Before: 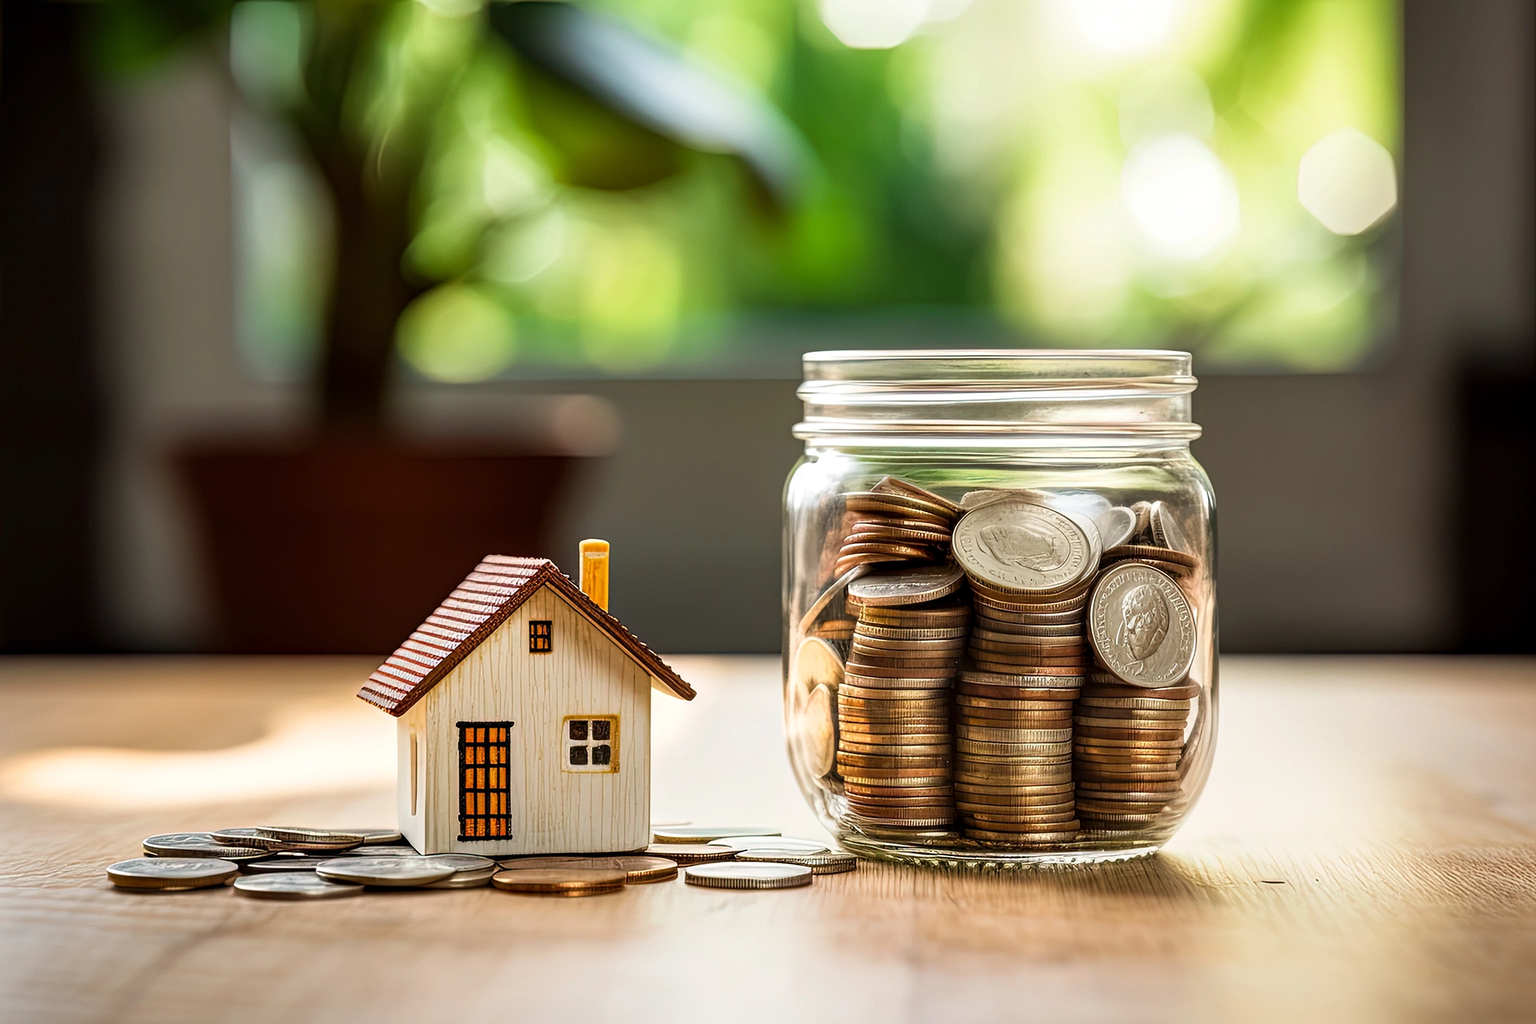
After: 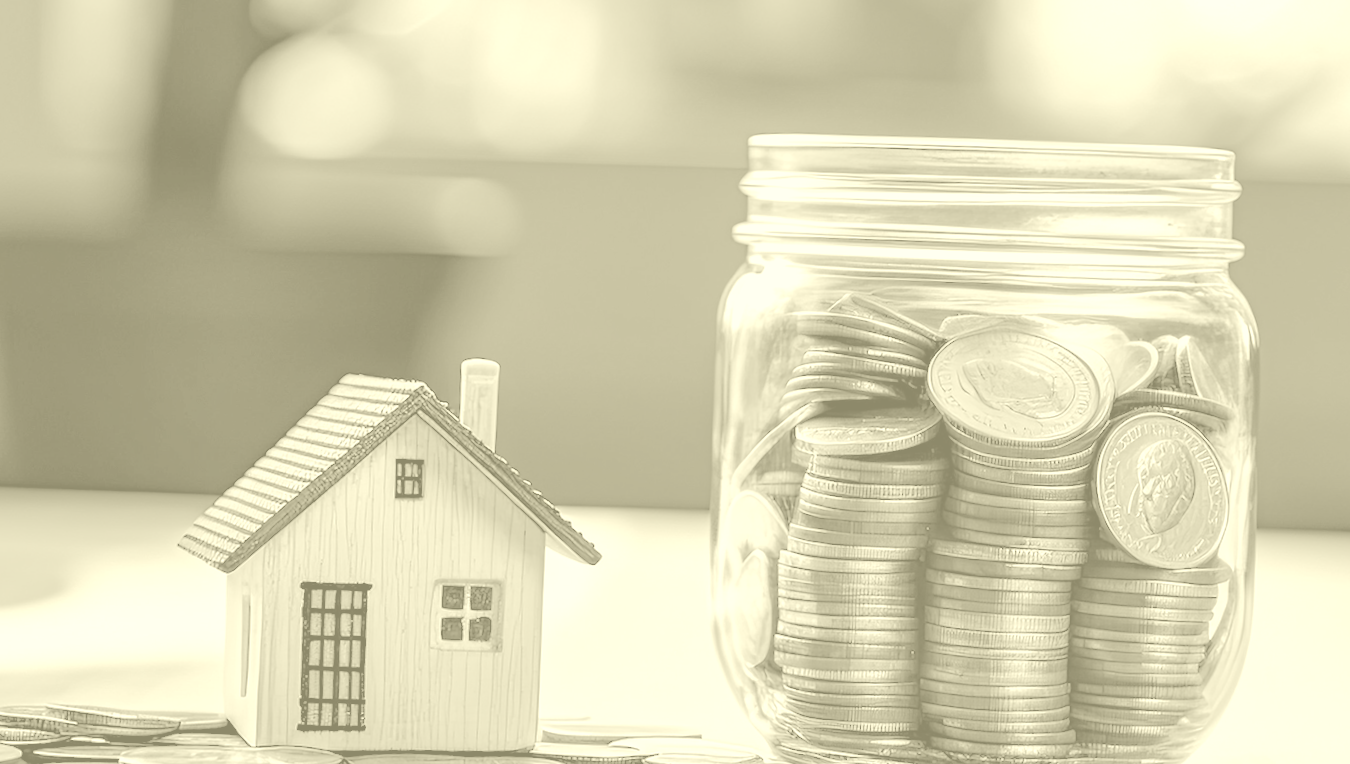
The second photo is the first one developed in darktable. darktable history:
colorize: hue 43.2°, saturation 40%, version 1
white balance: red 0.967, blue 1.049
haze removal: compatibility mode true, adaptive false
crop and rotate: angle -3.37°, left 9.79%, top 20.73%, right 12.42%, bottom 11.82%
rotate and perspective: rotation -1.42°, crop left 0.016, crop right 0.984, crop top 0.035, crop bottom 0.965
contrast brightness saturation: brightness 0.15
shadows and highlights: on, module defaults
